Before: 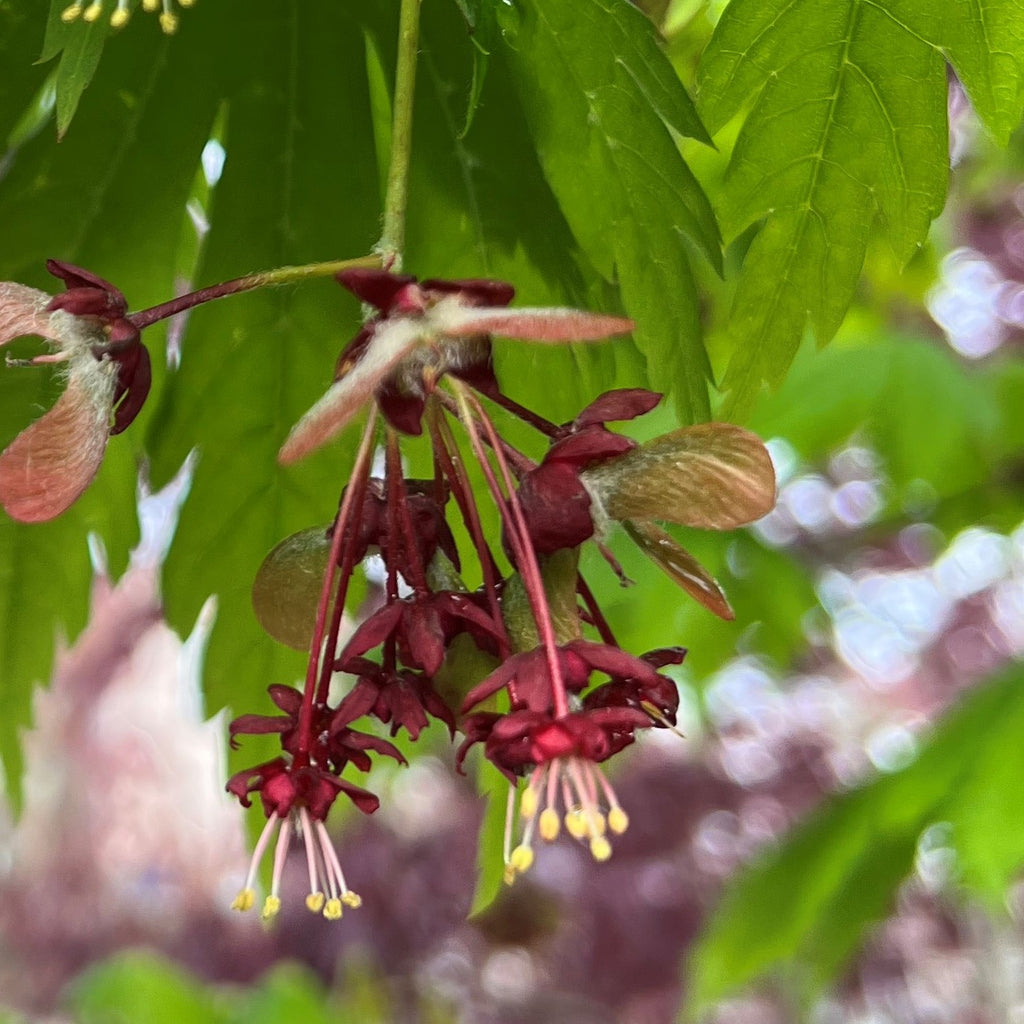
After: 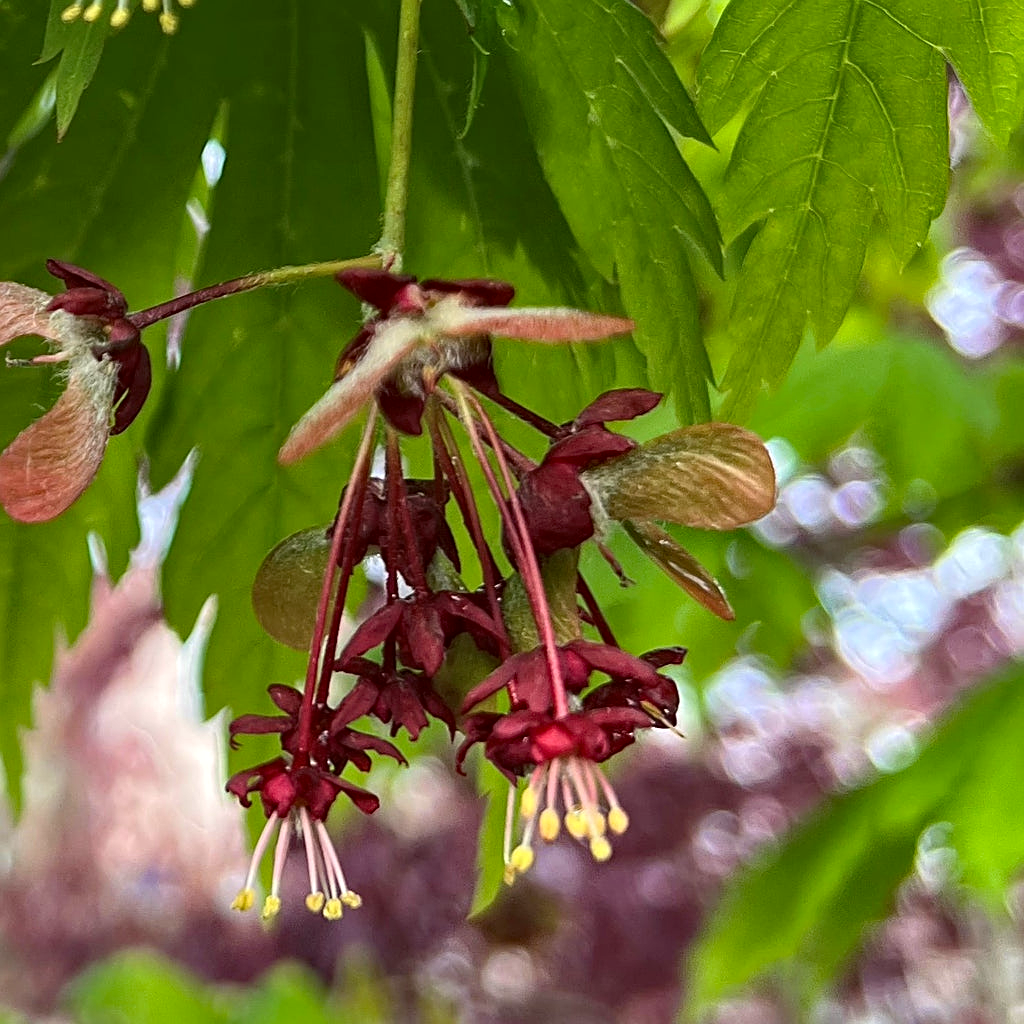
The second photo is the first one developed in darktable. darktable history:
local contrast: mode bilateral grid, contrast 20, coarseness 50, detail 120%, midtone range 0.2
haze removal: strength 0.29, distance 0.25, compatibility mode true, adaptive false
sharpen: on, module defaults
